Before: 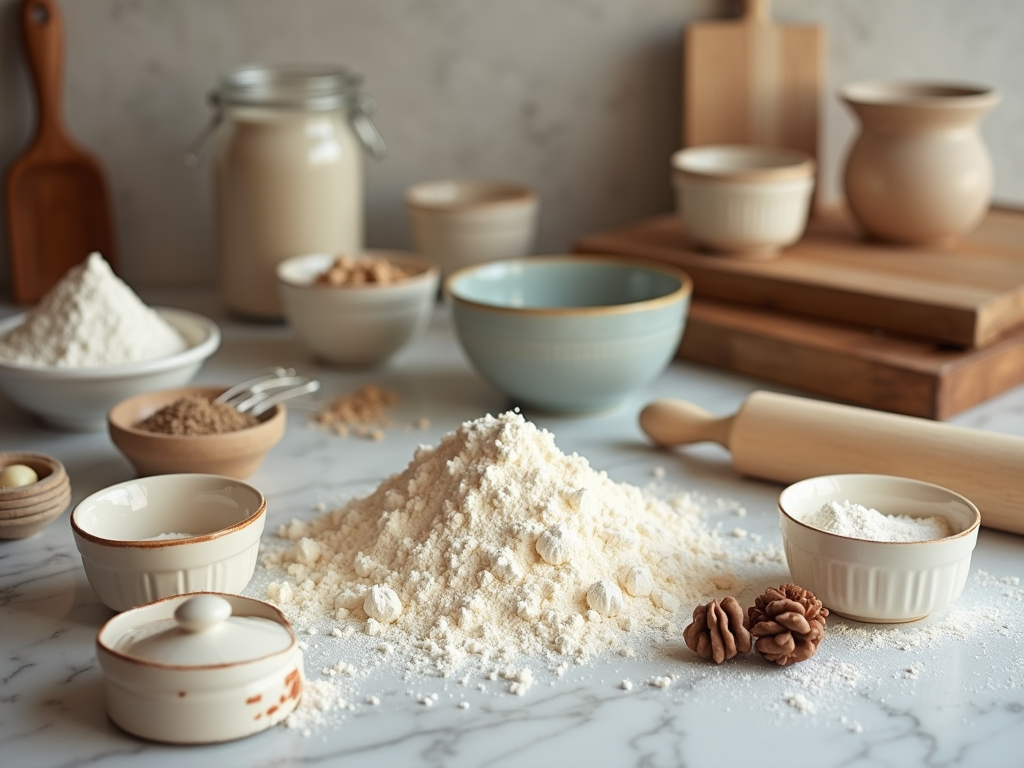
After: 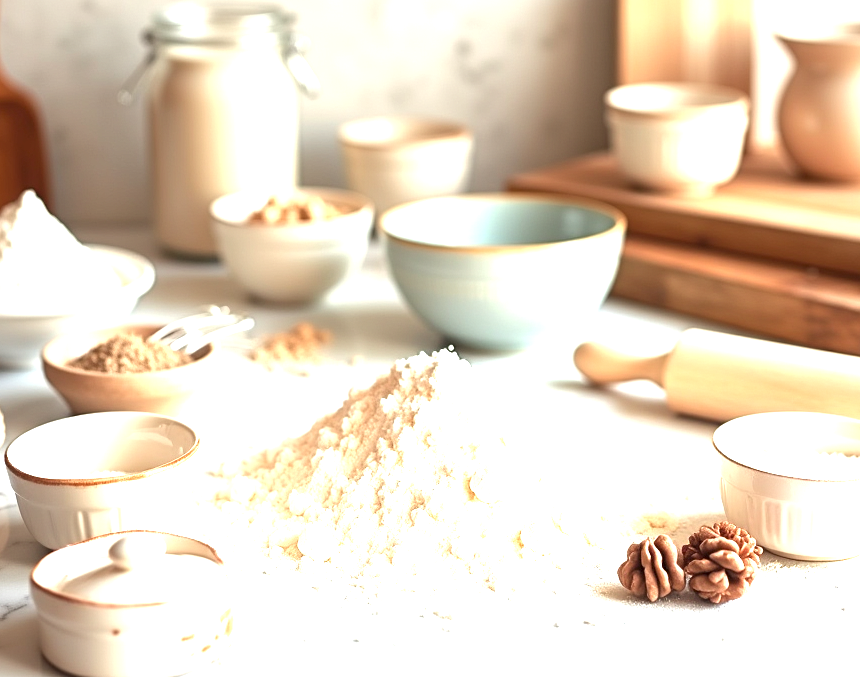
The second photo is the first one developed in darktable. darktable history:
exposure: exposure 2 EV, compensate exposure bias true, compensate highlight preservation false
crop: left 6.446%, top 8.188%, right 9.538%, bottom 3.548%
local contrast: highlights 100%, shadows 100%, detail 120%, midtone range 0.2
